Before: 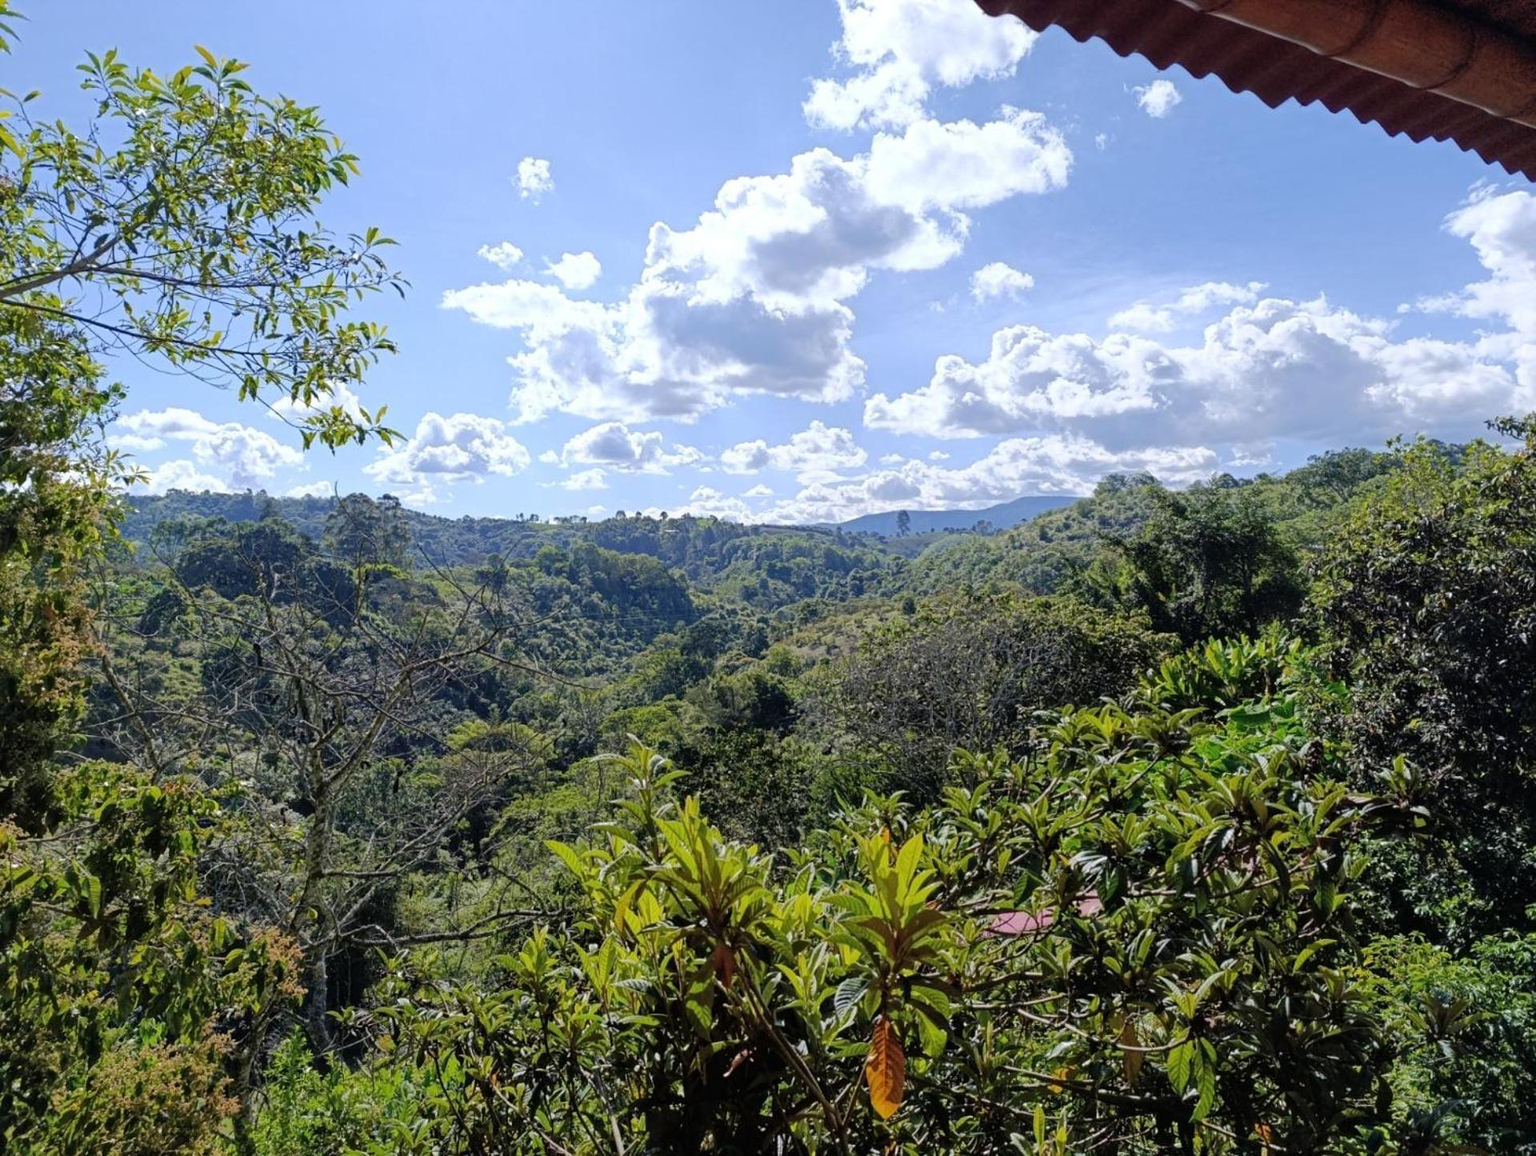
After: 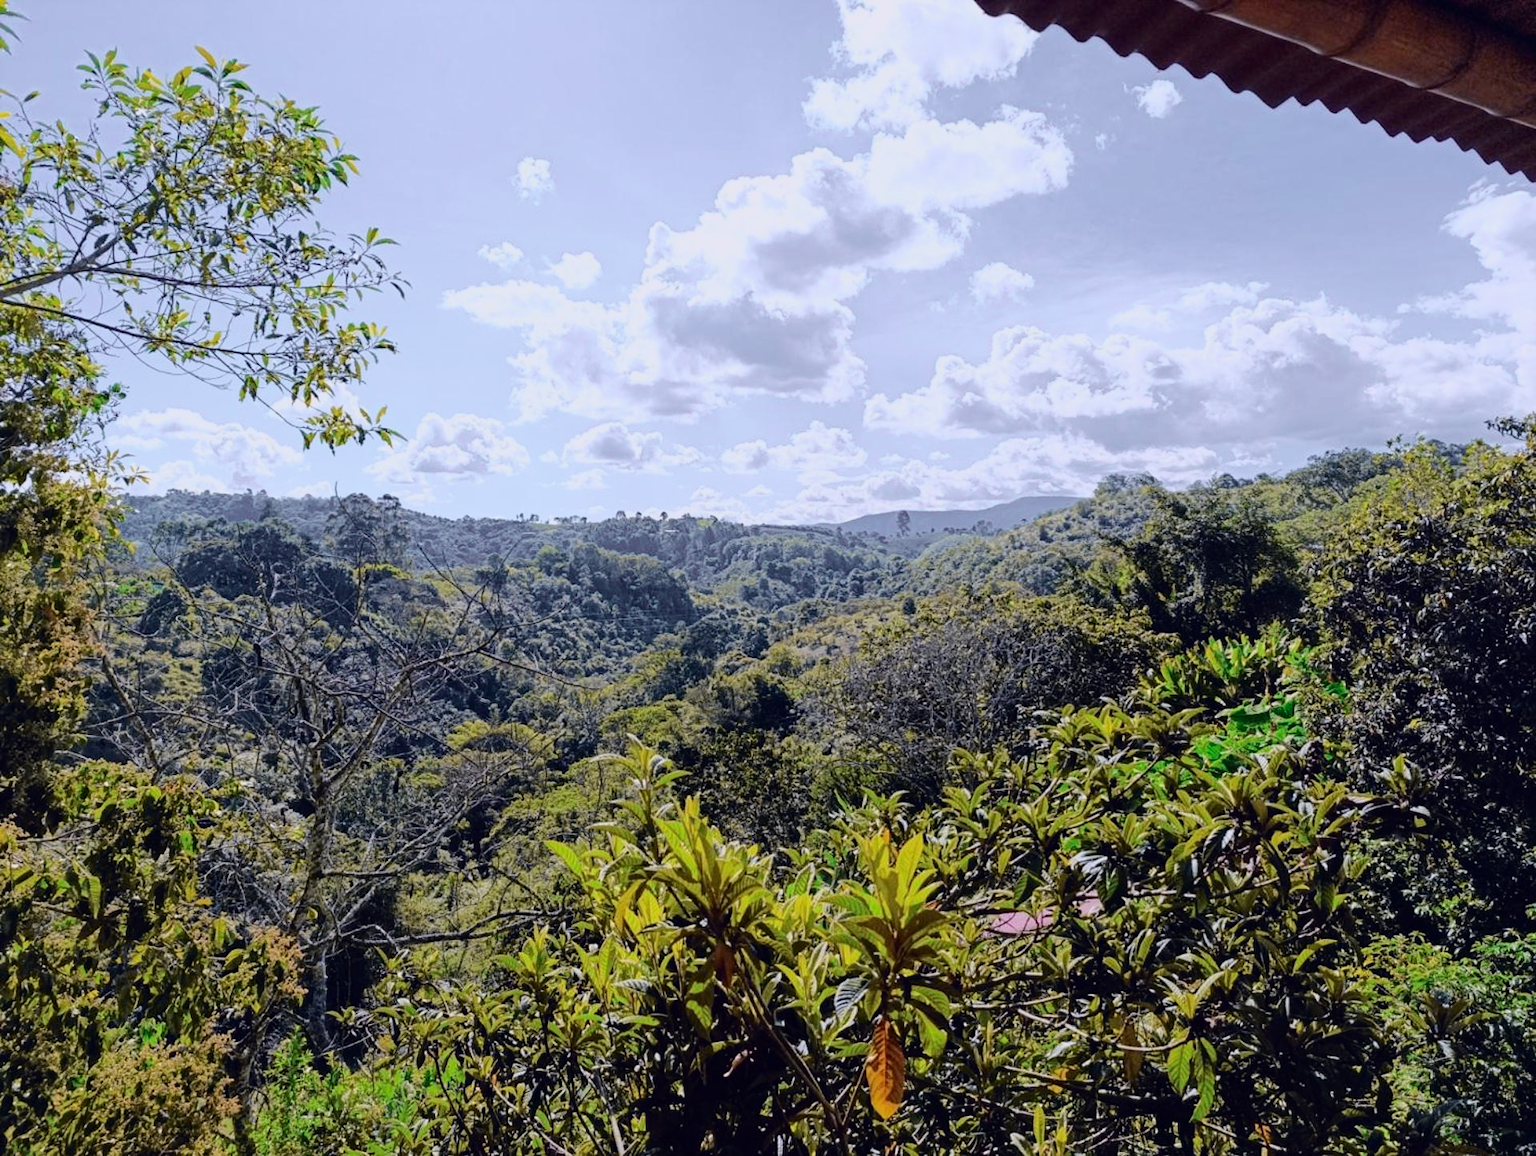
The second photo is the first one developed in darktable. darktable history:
tone curve: curves: ch0 [(0.003, 0.003) (0.104, 0.069) (0.236, 0.218) (0.401, 0.443) (0.495, 0.55) (0.625, 0.67) (0.819, 0.841) (0.96, 0.899)]; ch1 [(0, 0) (0.161, 0.092) (0.37, 0.302) (0.424, 0.402) (0.45, 0.466) (0.495, 0.506) (0.573, 0.571) (0.638, 0.641) (0.751, 0.741) (1, 1)]; ch2 [(0, 0) (0.352, 0.403) (0.466, 0.443) (0.524, 0.501) (0.56, 0.556) (1, 1)], color space Lab, independent channels, preserve colors none
